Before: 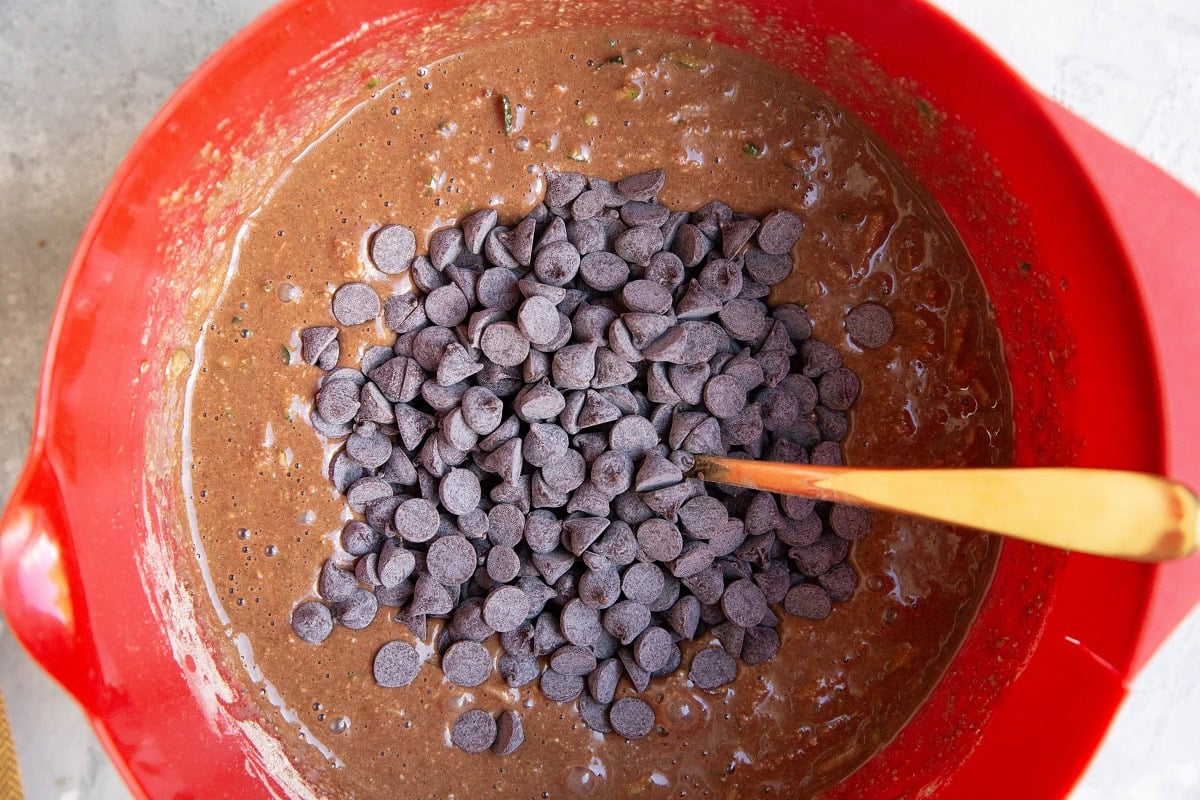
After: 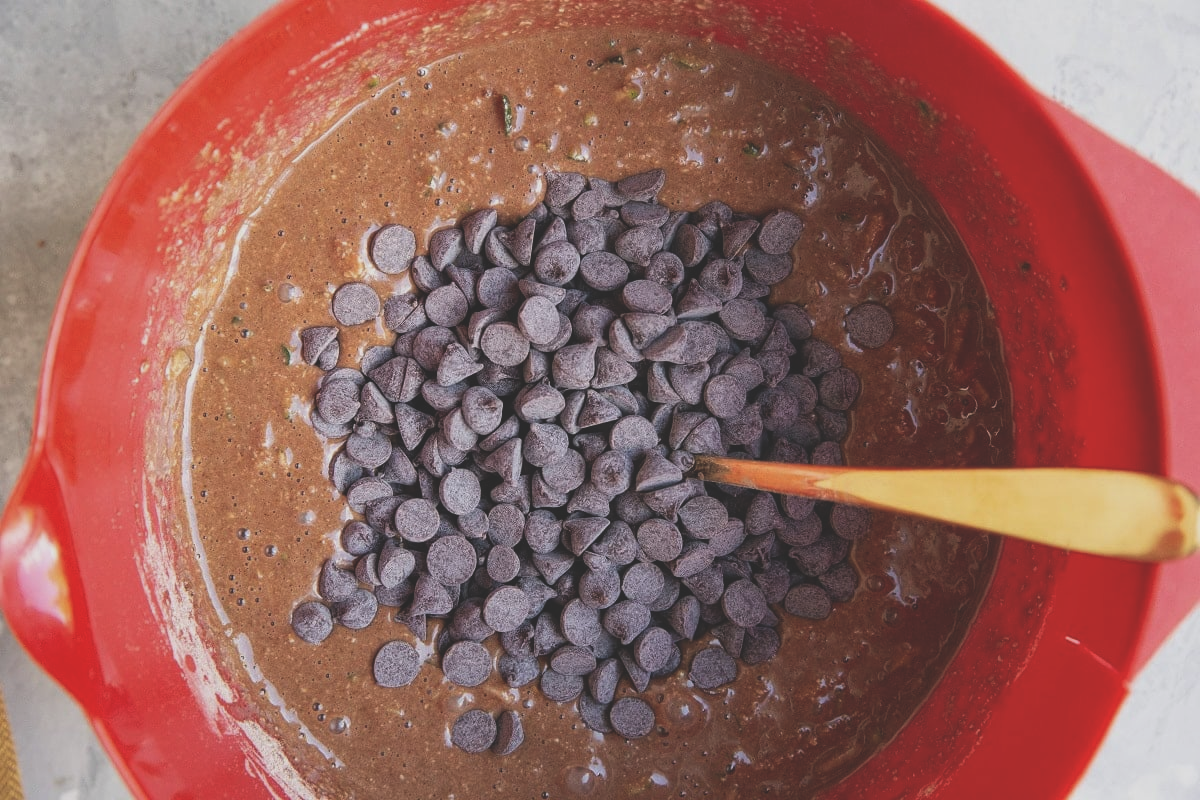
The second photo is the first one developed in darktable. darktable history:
local contrast: highlights 104%, shadows 100%, detail 120%, midtone range 0.2
exposure: black level correction -0.036, exposure -0.496 EV, compensate exposure bias true, compensate highlight preservation false
